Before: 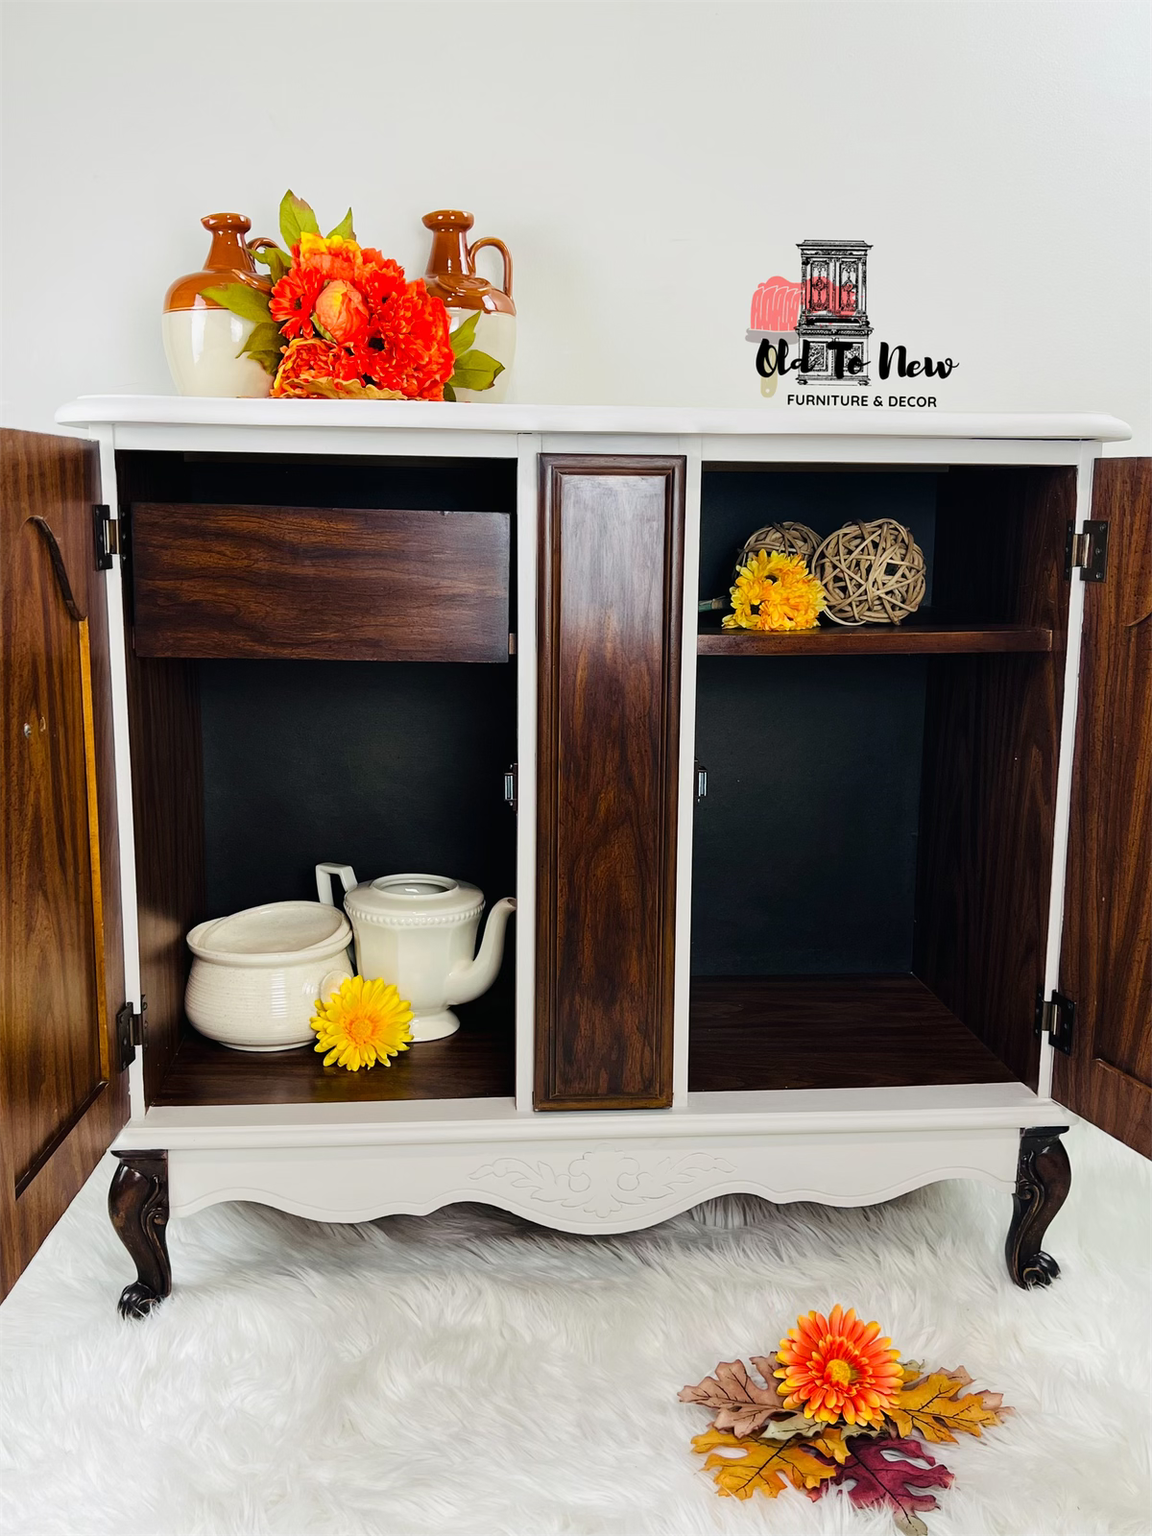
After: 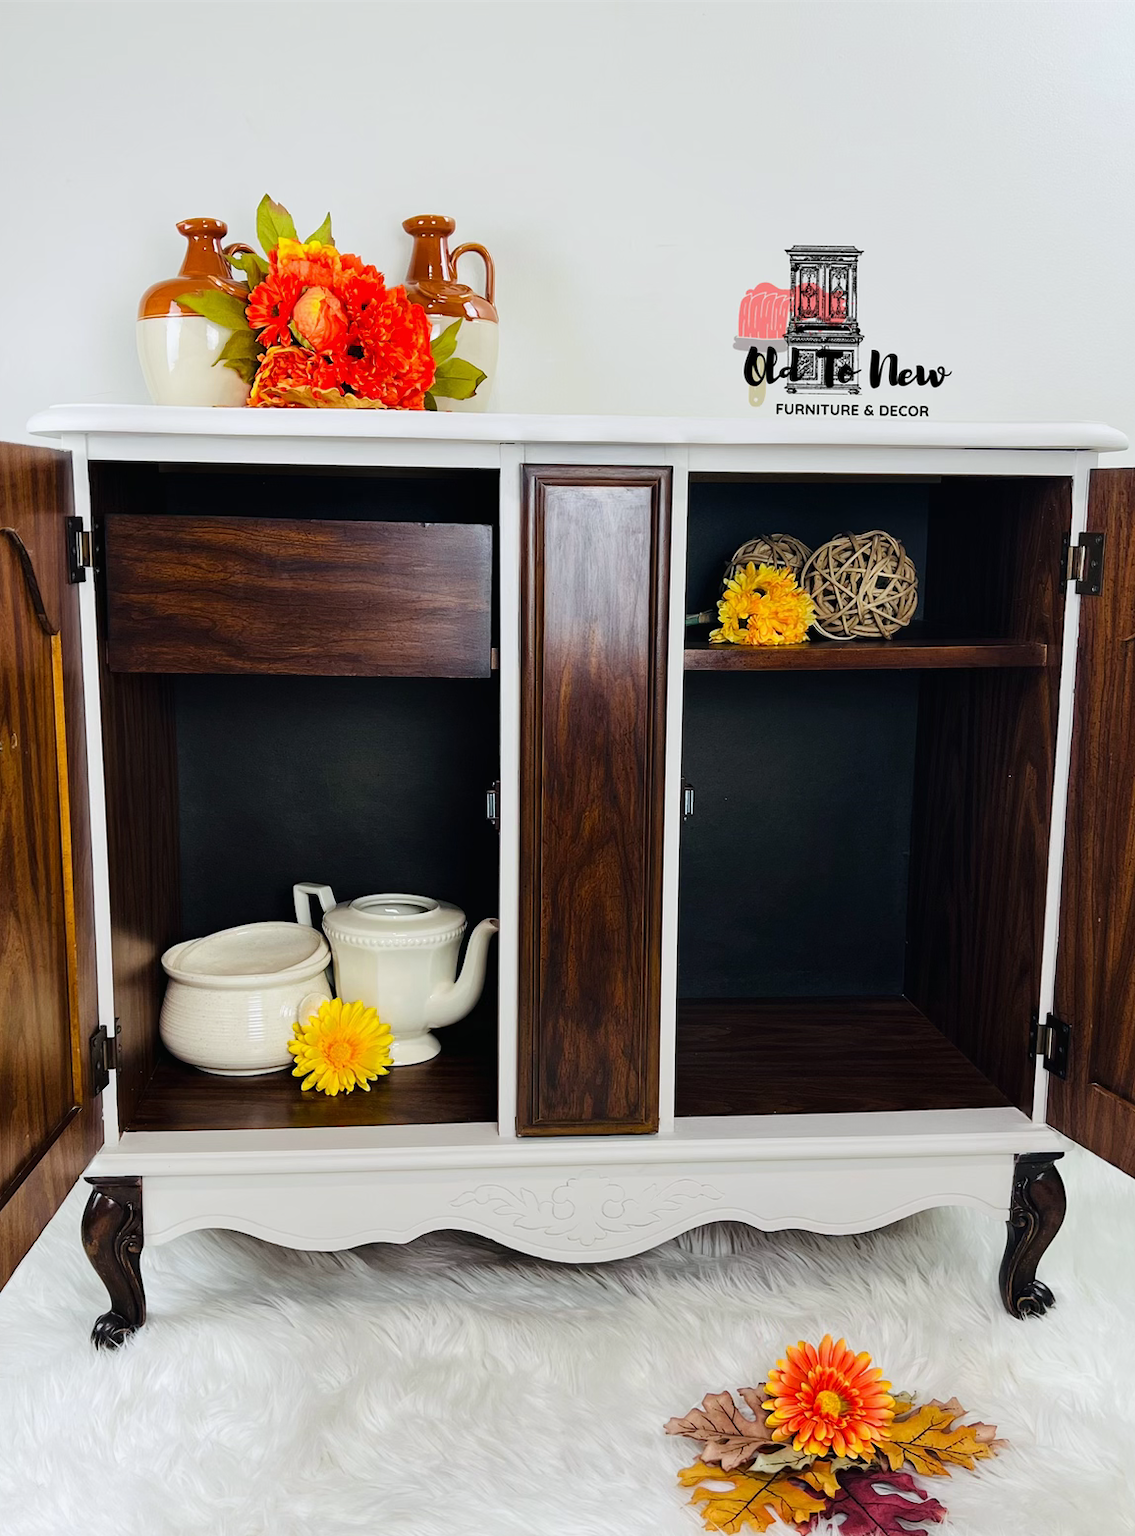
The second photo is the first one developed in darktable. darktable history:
white balance: red 0.988, blue 1.017
crop and rotate: left 2.536%, right 1.107%, bottom 2.246%
